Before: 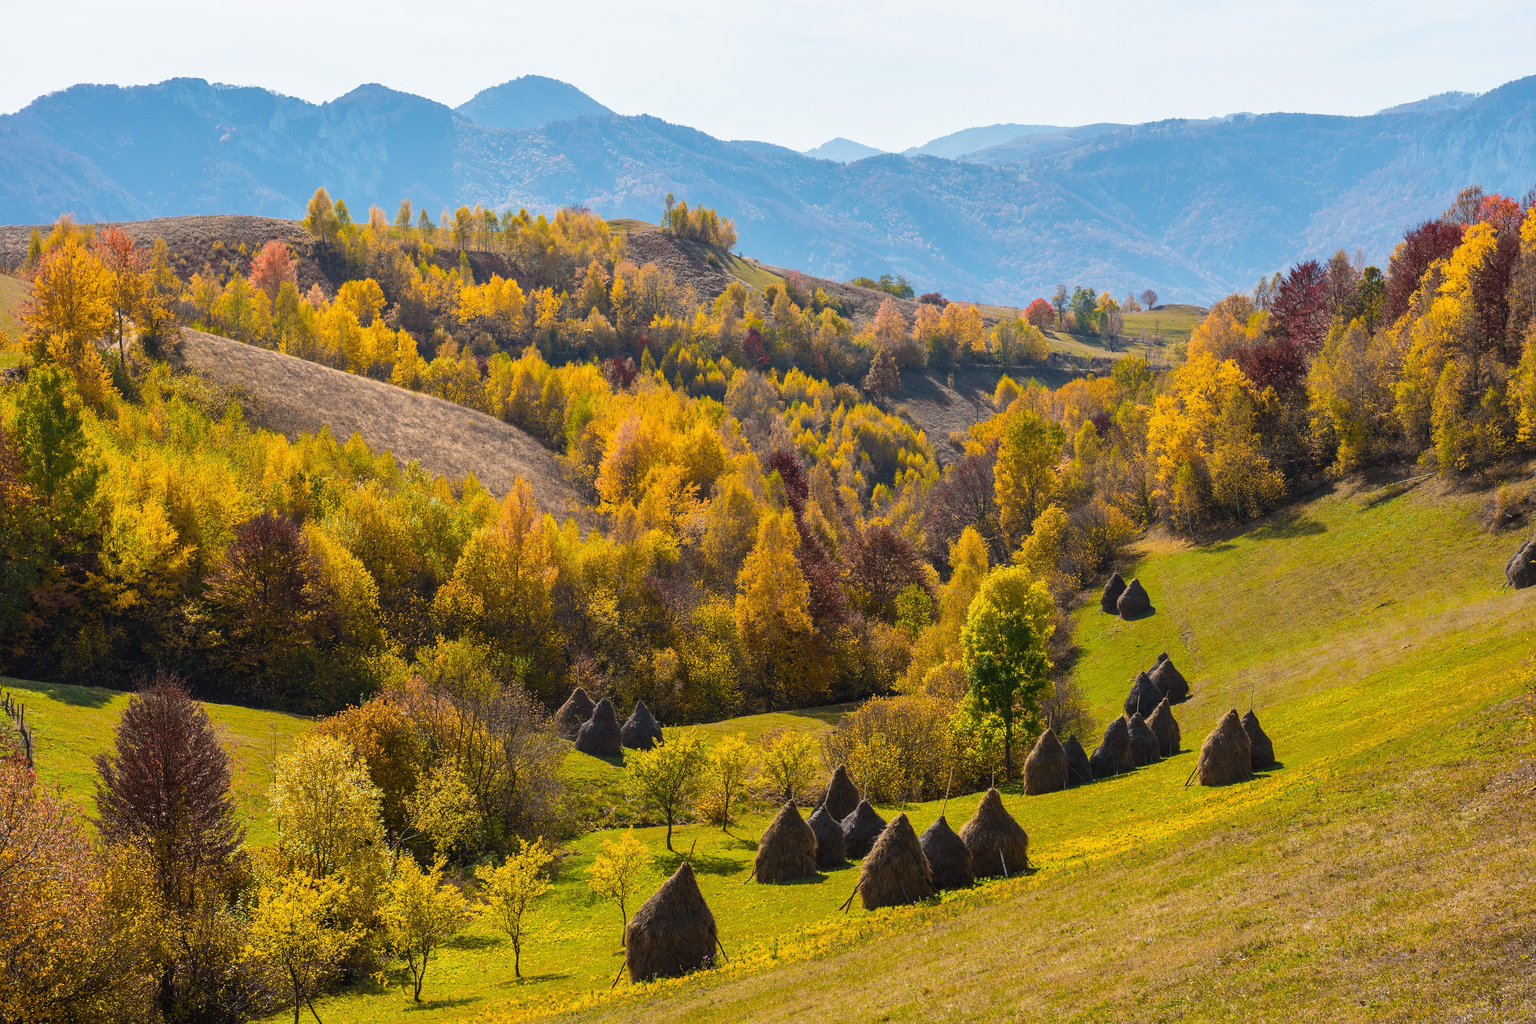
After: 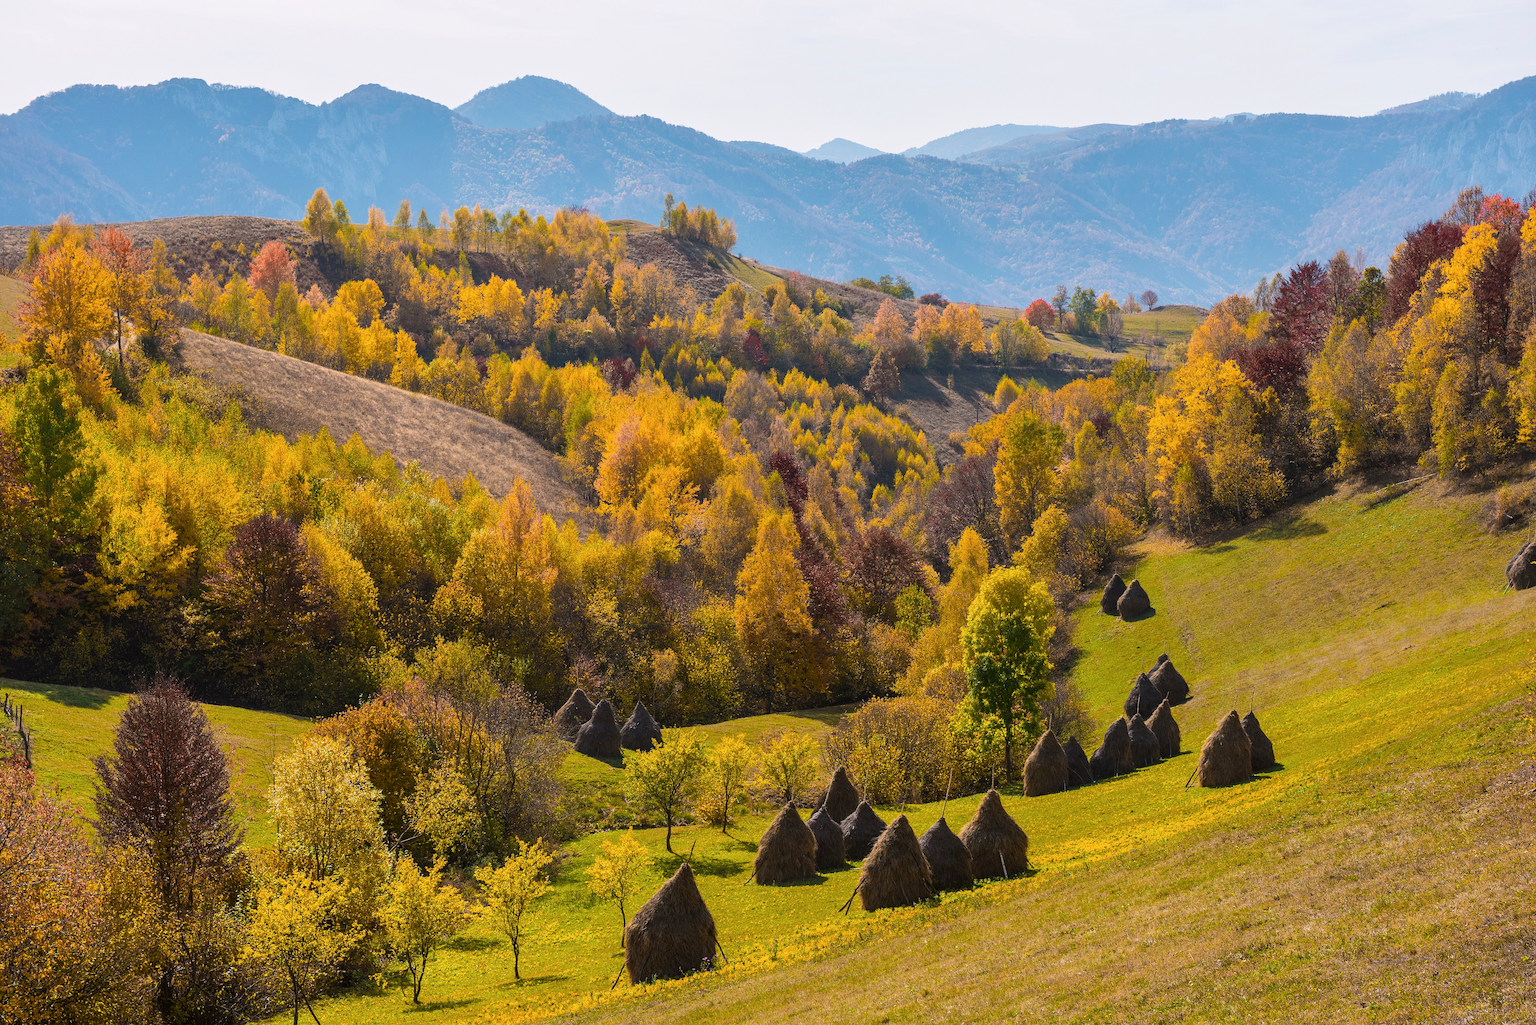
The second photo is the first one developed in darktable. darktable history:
color correction: highlights a* 3.06, highlights b* -0.999, shadows a* -0.096, shadows b* 2.38, saturation 0.978
exposure: exposure -0.069 EV, compensate highlight preservation false
crop and rotate: left 0.129%, bottom 0.002%
tone equalizer: on, module defaults
